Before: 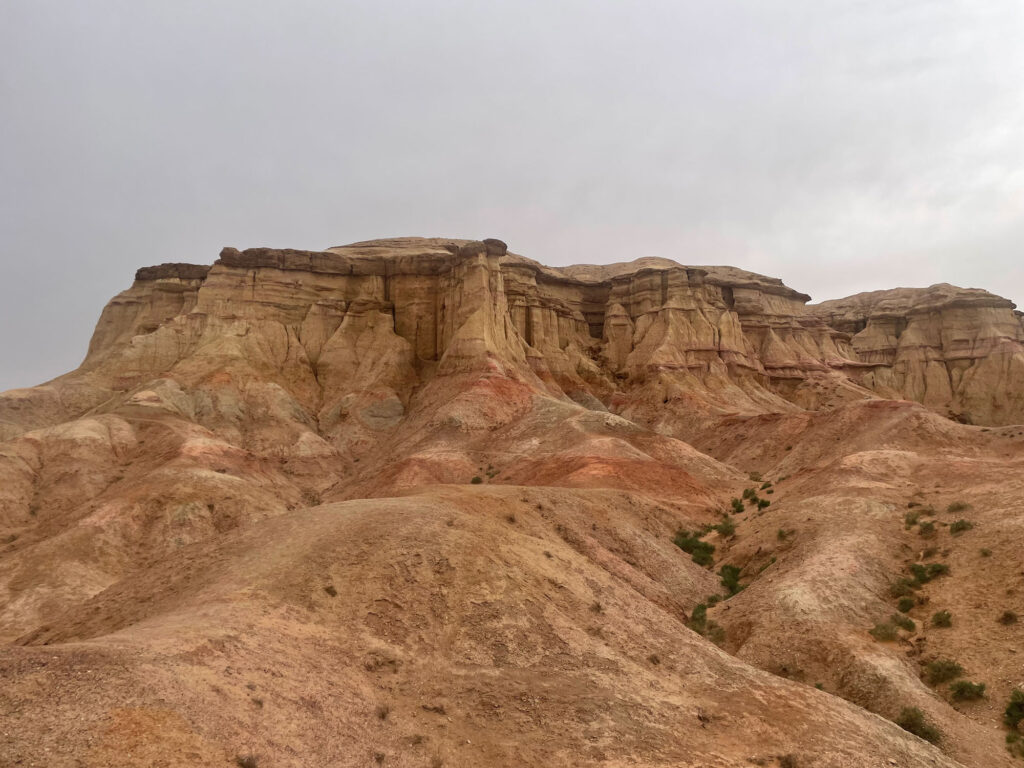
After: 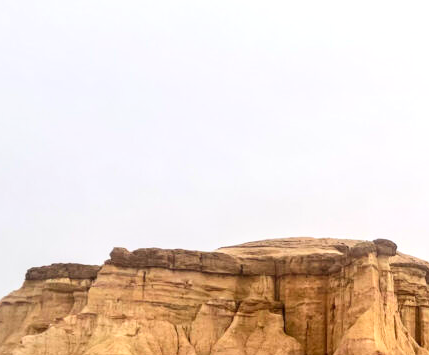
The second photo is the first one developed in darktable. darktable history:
crop and rotate: left 10.817%, top 0.062%, right 47.194%, bottom 53.626%
local contrast: on, module defaults
contrast brightness saturation: contrast 0.2, brightness 0.16, saturation 0.22
exposure: black level correction 0, exposure 0.7 EV, compensate exposure bias true, compensate highlight preservation false
vibrance: on, module defaults
